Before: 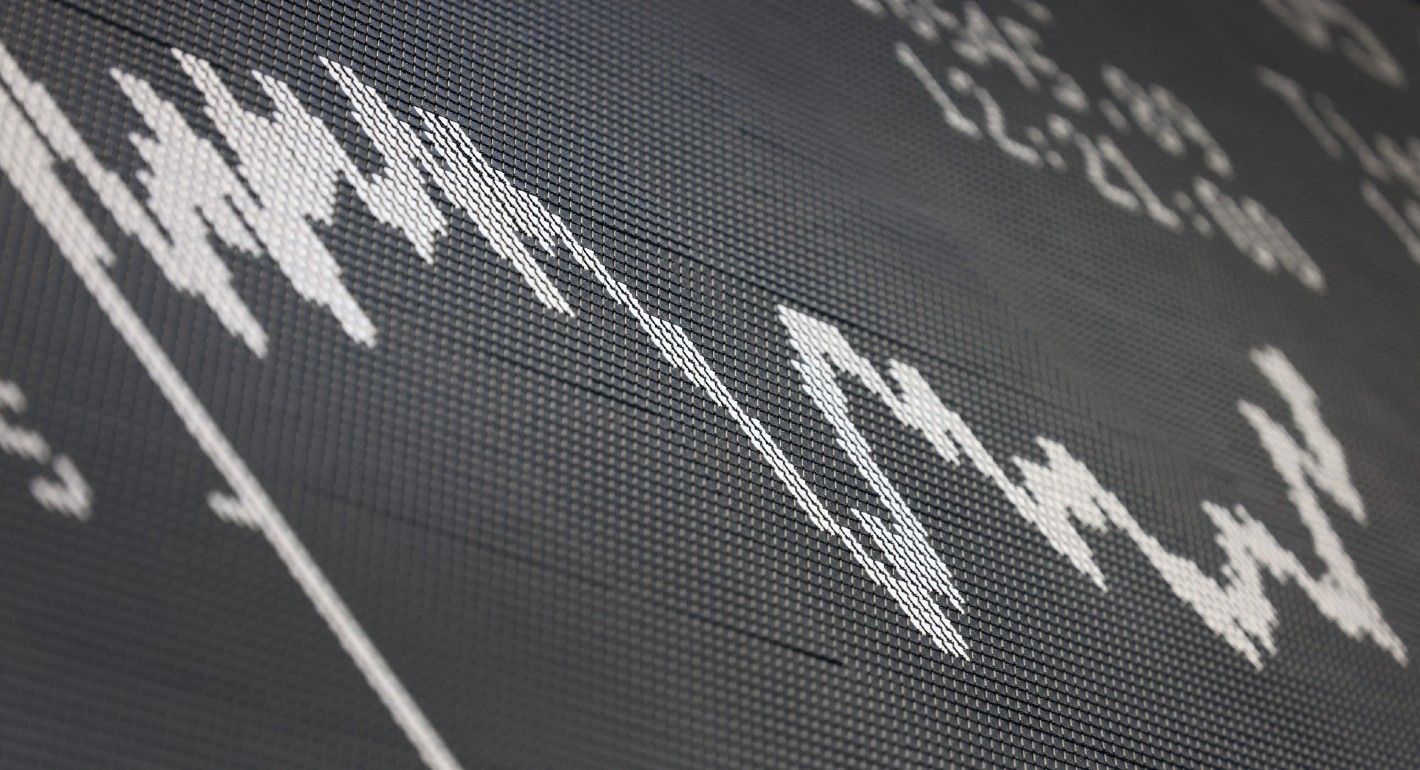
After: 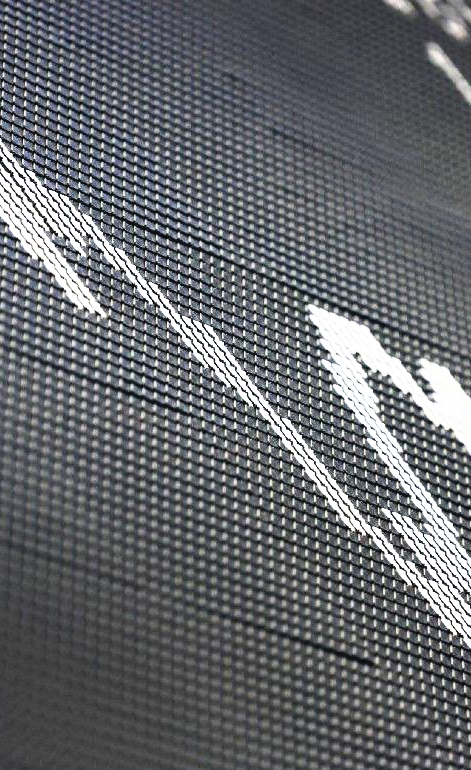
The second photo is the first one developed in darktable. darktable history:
tone equalizer: -8 EV -0.38 EV, -7 EV -0.423 EV, -6 EV -0.358 EV, -5 EV -0.215 EV, -3 EV 0.192 EV, -2 EV 0.347 EV, -1 EV 0.387 EV, +0 EV 0.427 EV, edges refinement/feathering 500, mask exposure compensation -1.57 EV, preserve details no
crop: left 33.082%, right 33.706%
contrast brightness saturation: contrast 0.245, brightness 0.257, saturation 0.377
tone curve: curves: ch0 [(0, 0) (0.003, 0.023) (0.011, 0.024) (0.025, 0.028) (0.044, 0.035) (0.069, 0.043) (0.1, 0.052) (0.136, 0.063) (0.177, 0.094) (0.224, 0.145) (0.277, 0.209) (0.335, 0.281) (0.399, 0.364) (0.468, 0.453) (0.543, 0.553) (0.623, 0.66) (0.709, 0.767) (0.801, 0.88) (0.898, 0.968) (1, 1)], preserve colors none
